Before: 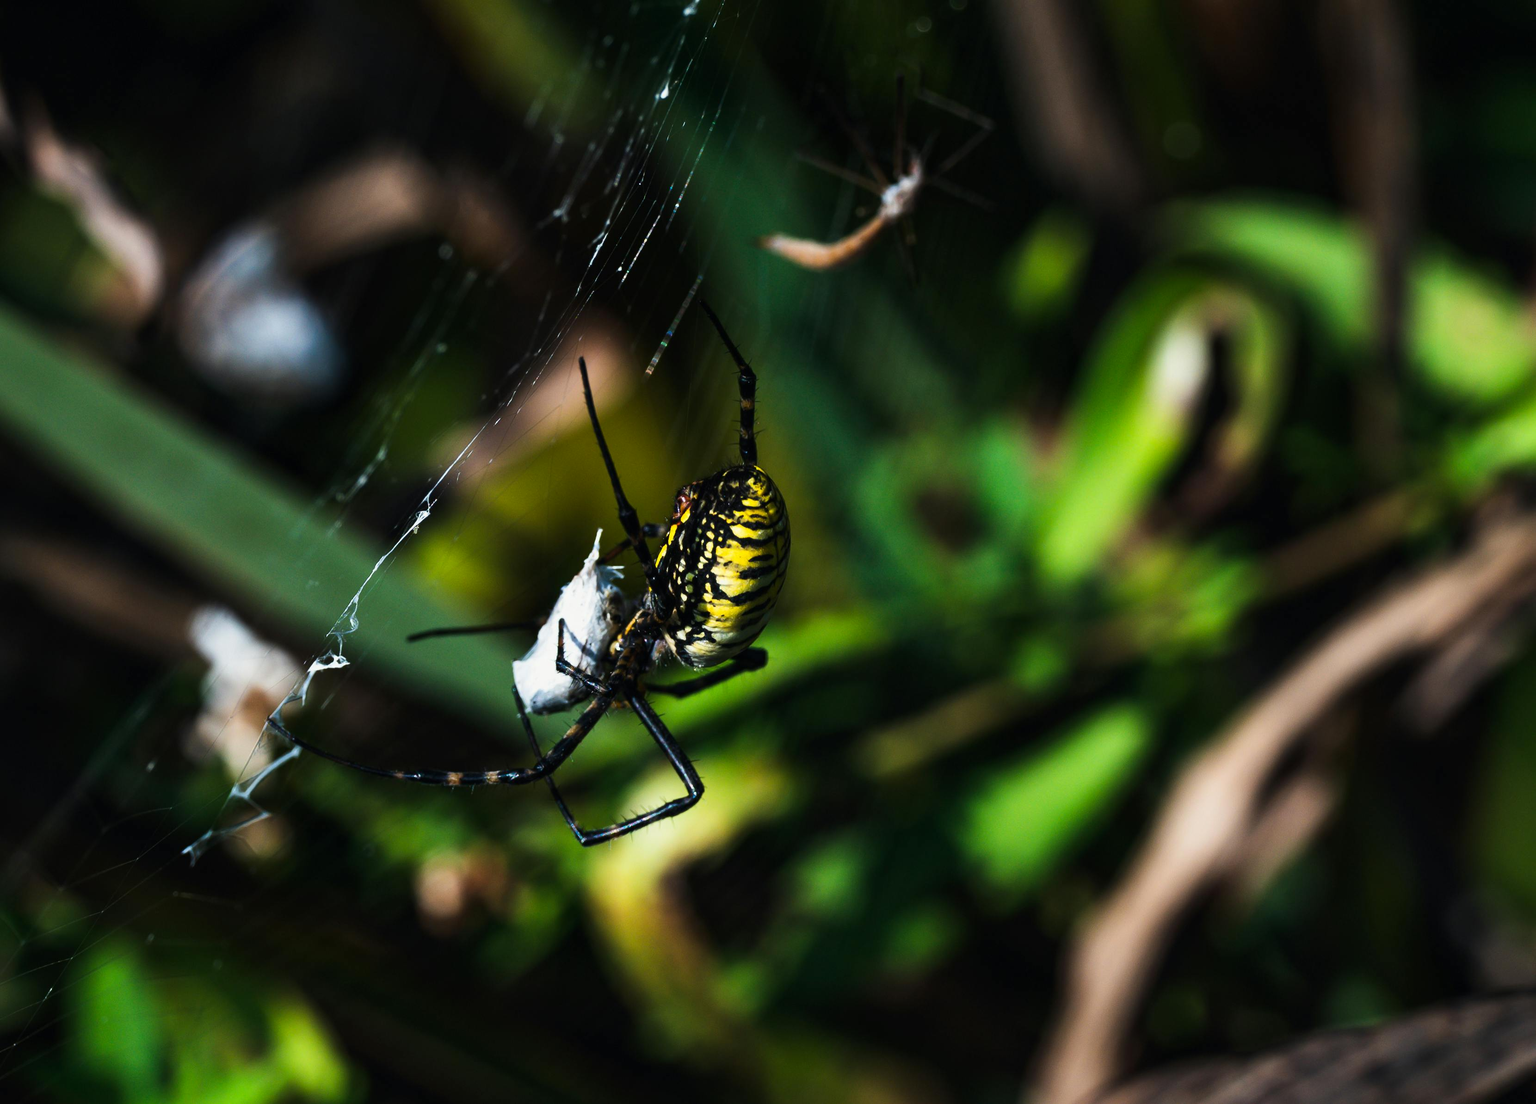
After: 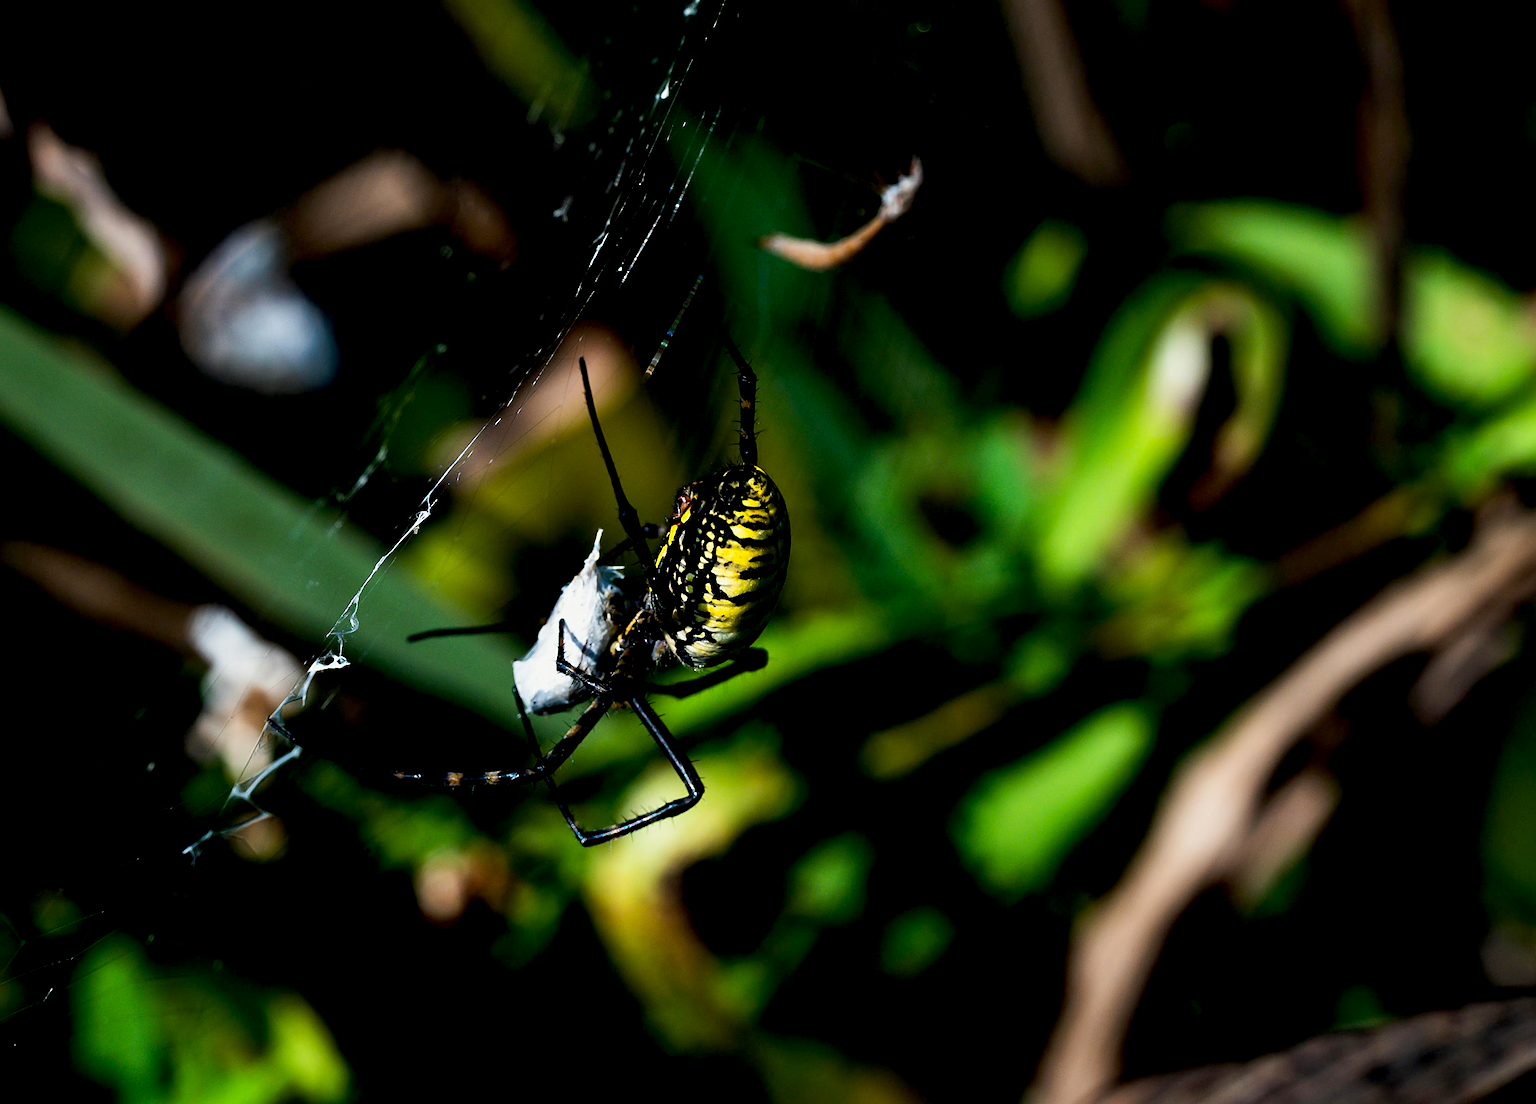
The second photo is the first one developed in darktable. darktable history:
sharpen: on, module defaults
exposure: black level correction 0.013, compensate highlight preservation false
